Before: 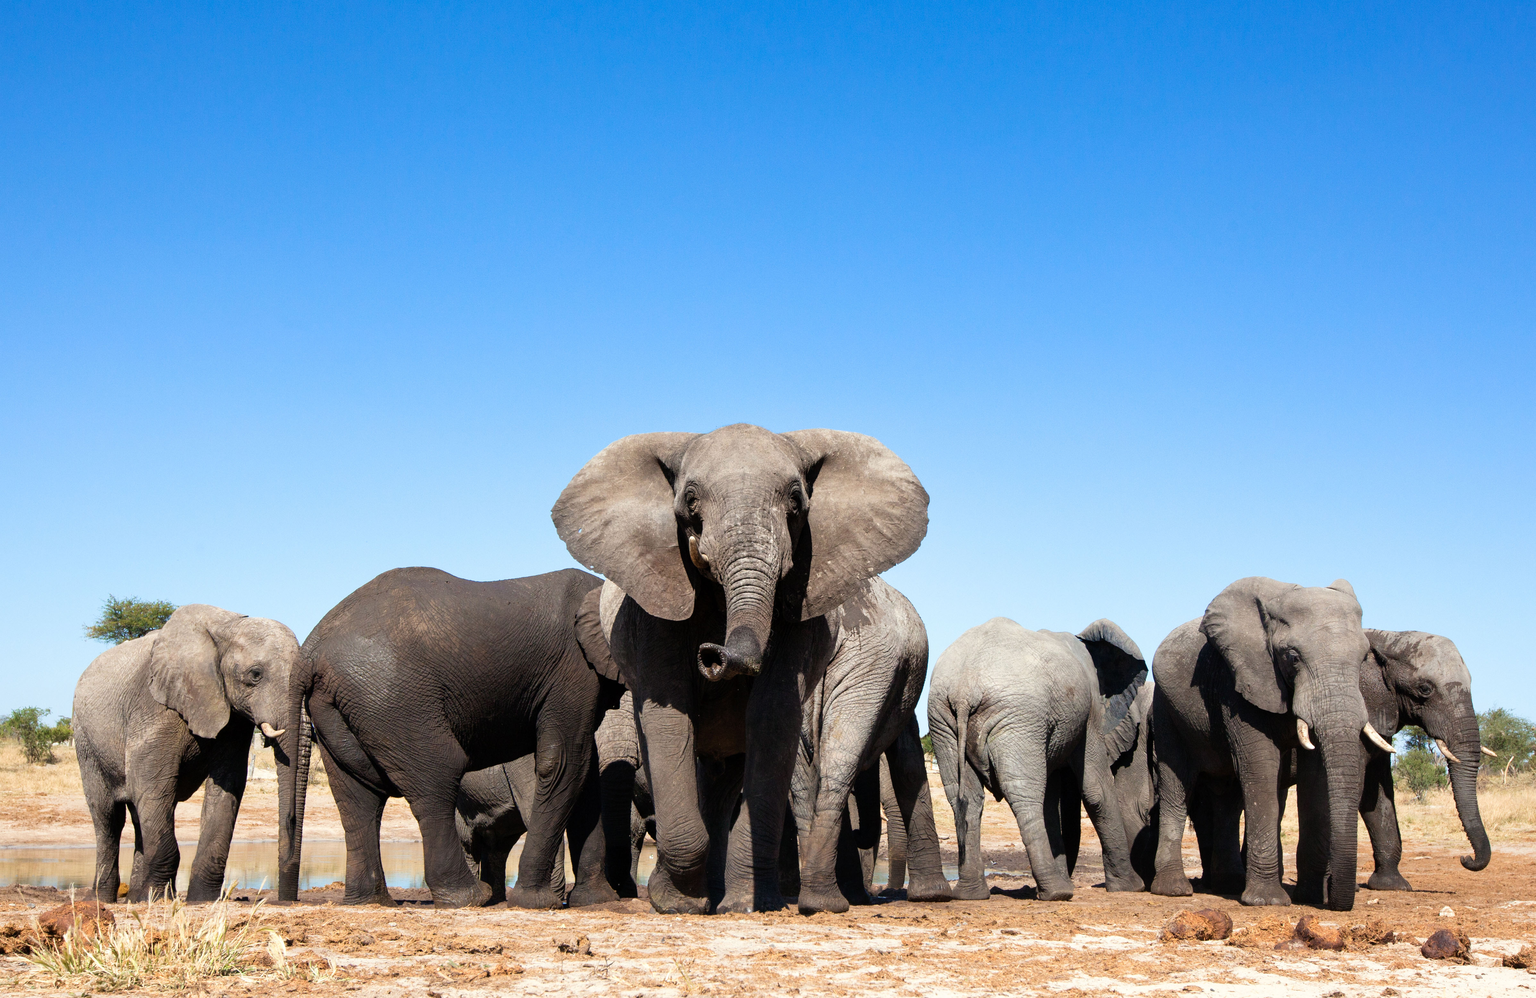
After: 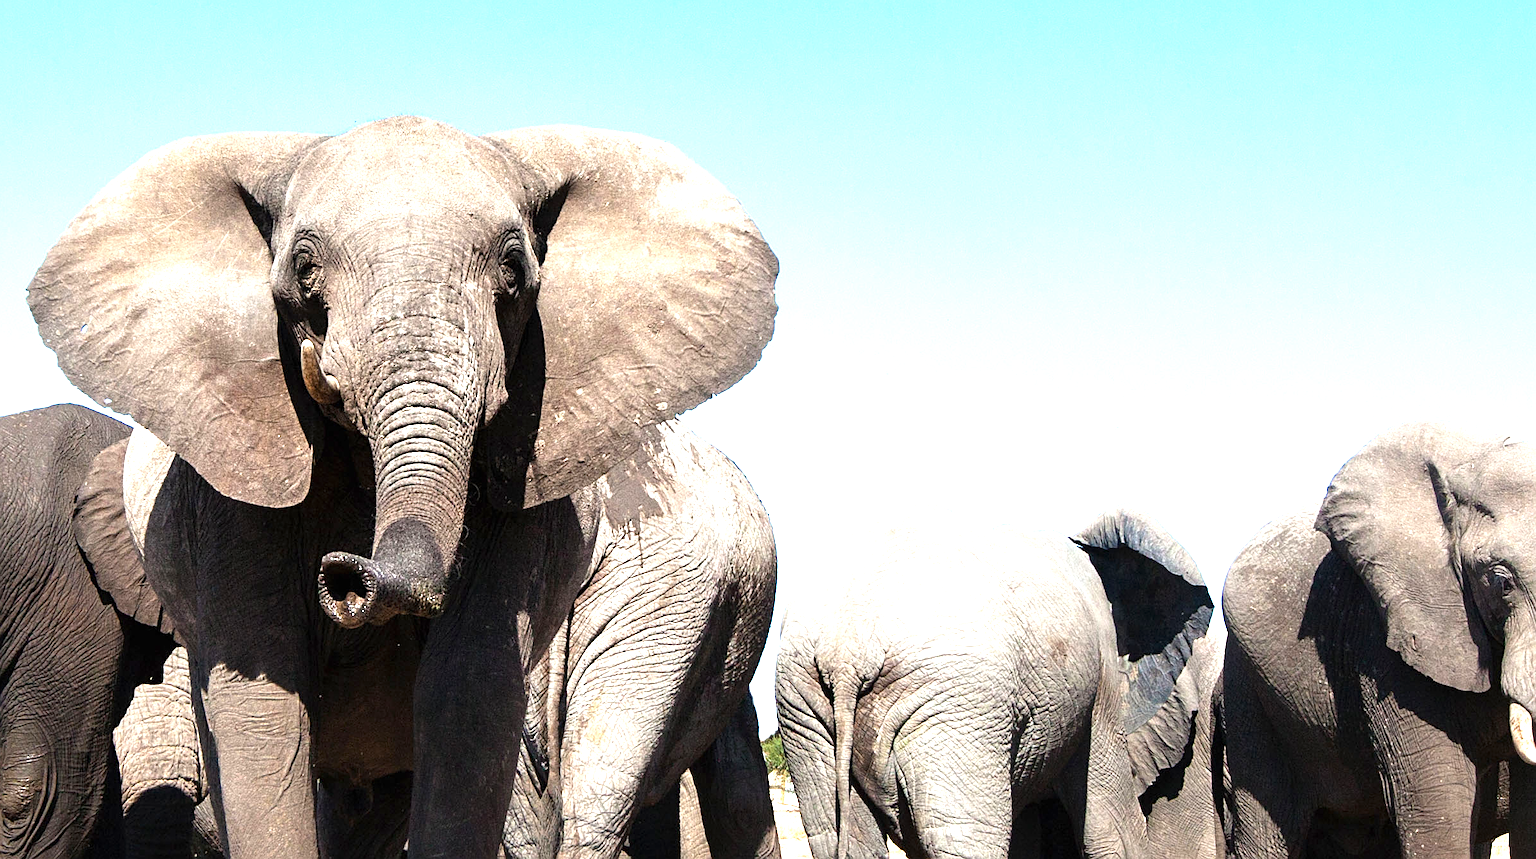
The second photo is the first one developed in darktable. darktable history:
crop: left 35.03%, top 36.625%, right 14.663%, bottom 20.057%
exposure: black level correction 0, exposure 1.1 EV, compensate exposure bias true, compensate highlight preservation false
sharpen: on, module defaults
